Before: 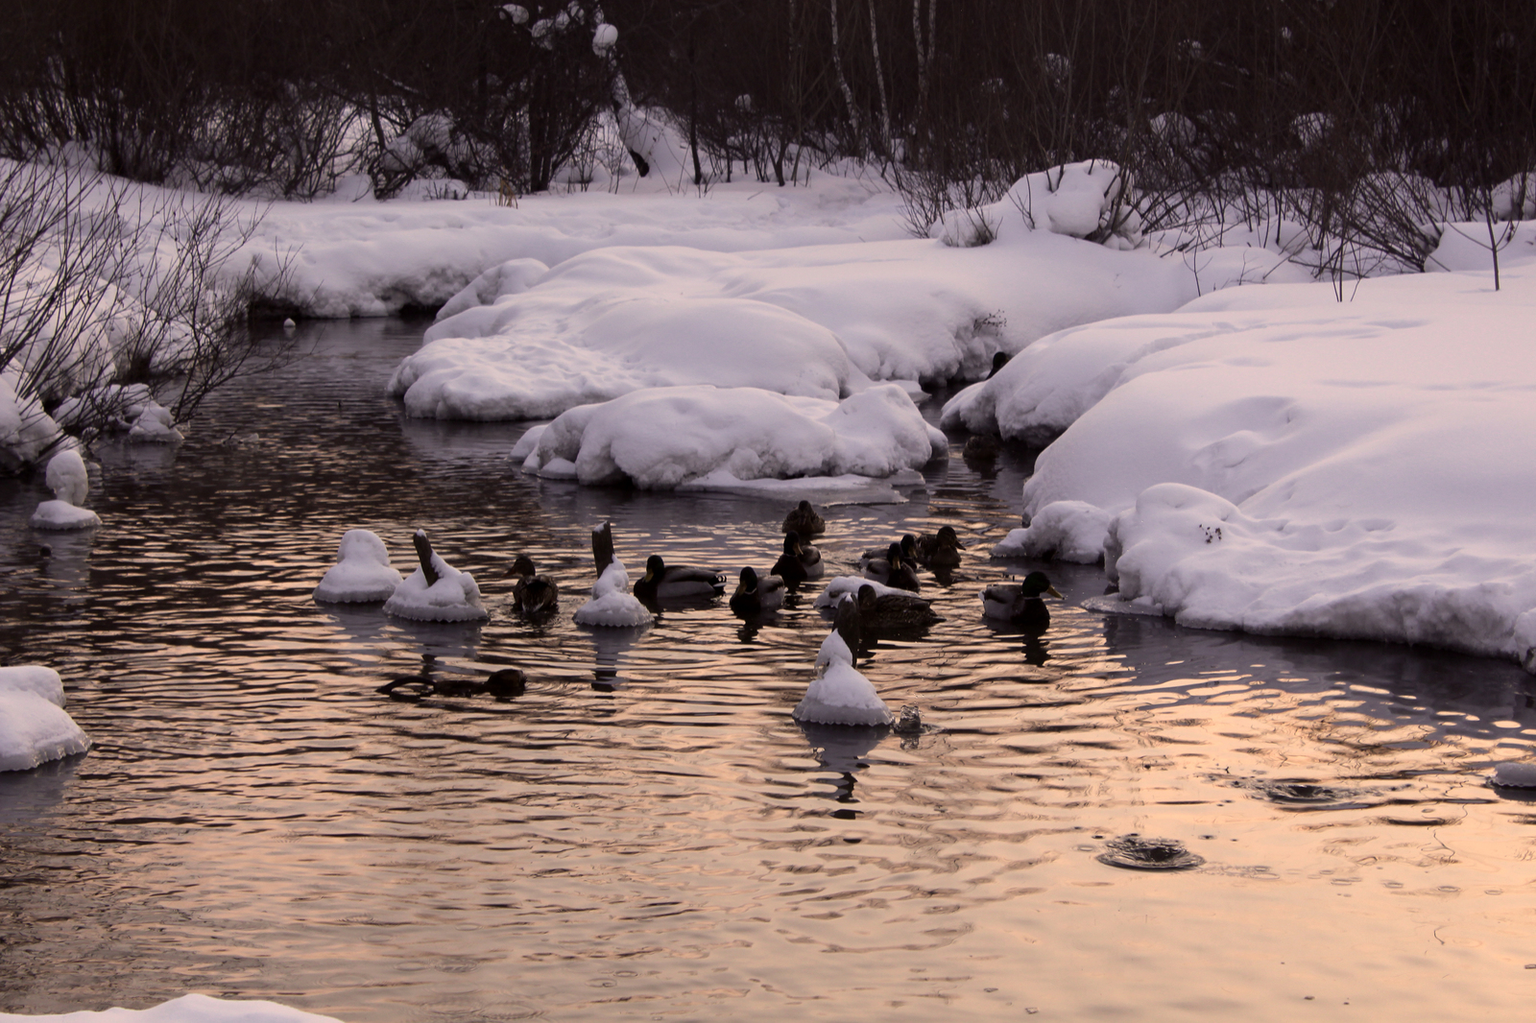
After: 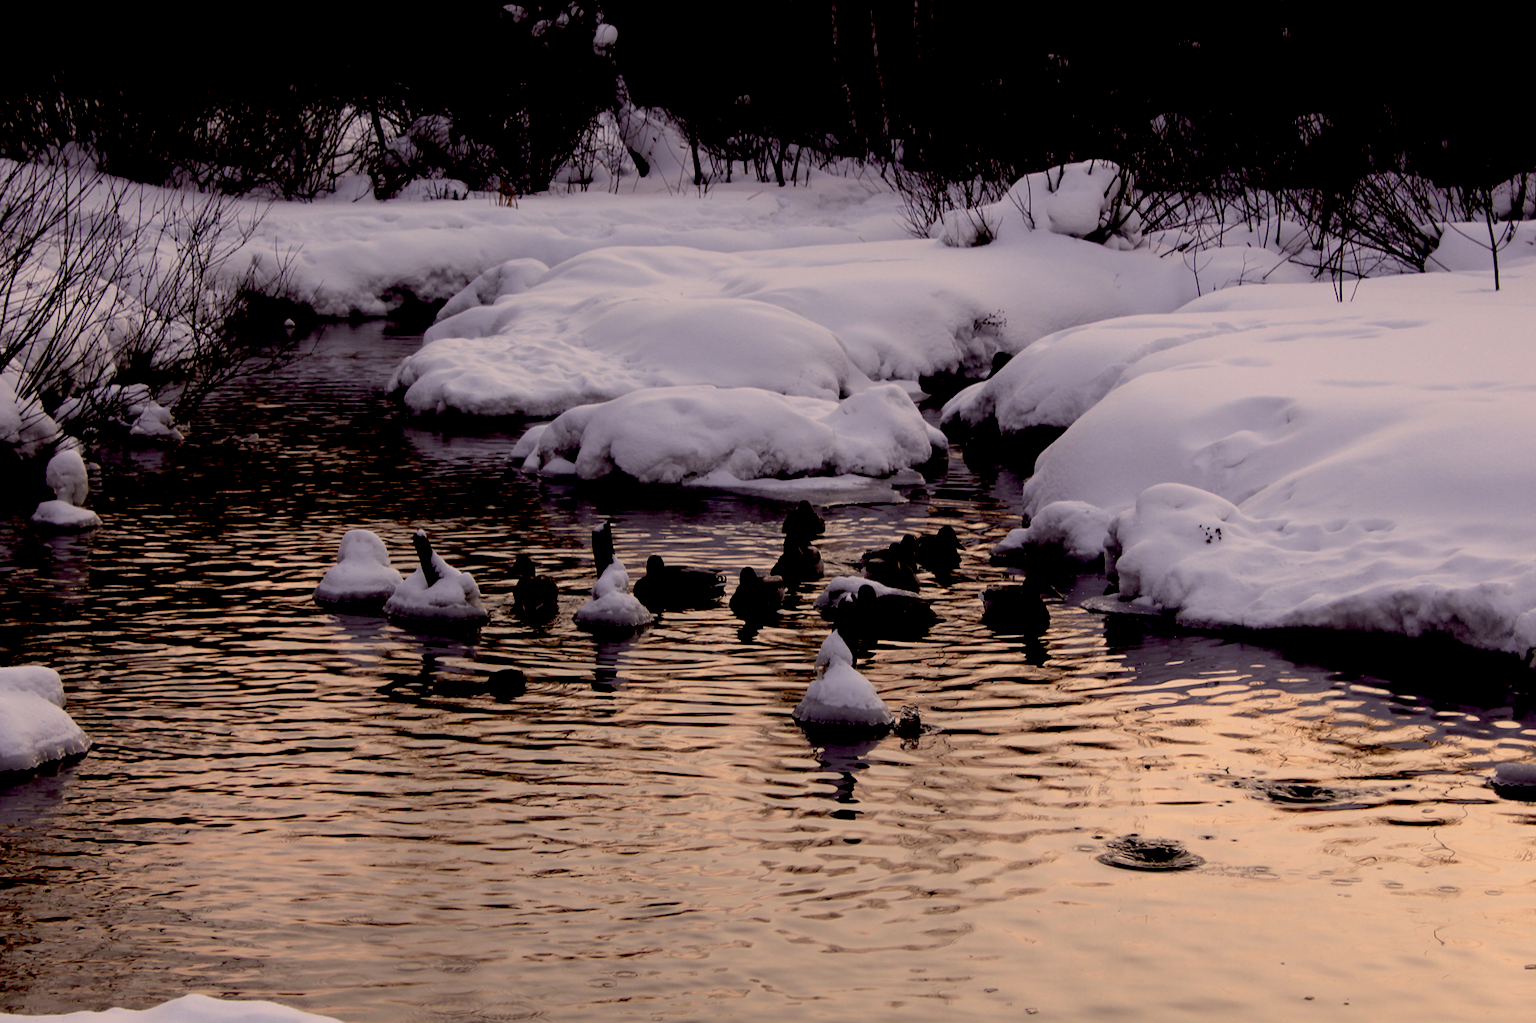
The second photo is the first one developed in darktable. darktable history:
exposure: black level correction 0.045, exposure -0.232 EV, compensate highlight preservation false
